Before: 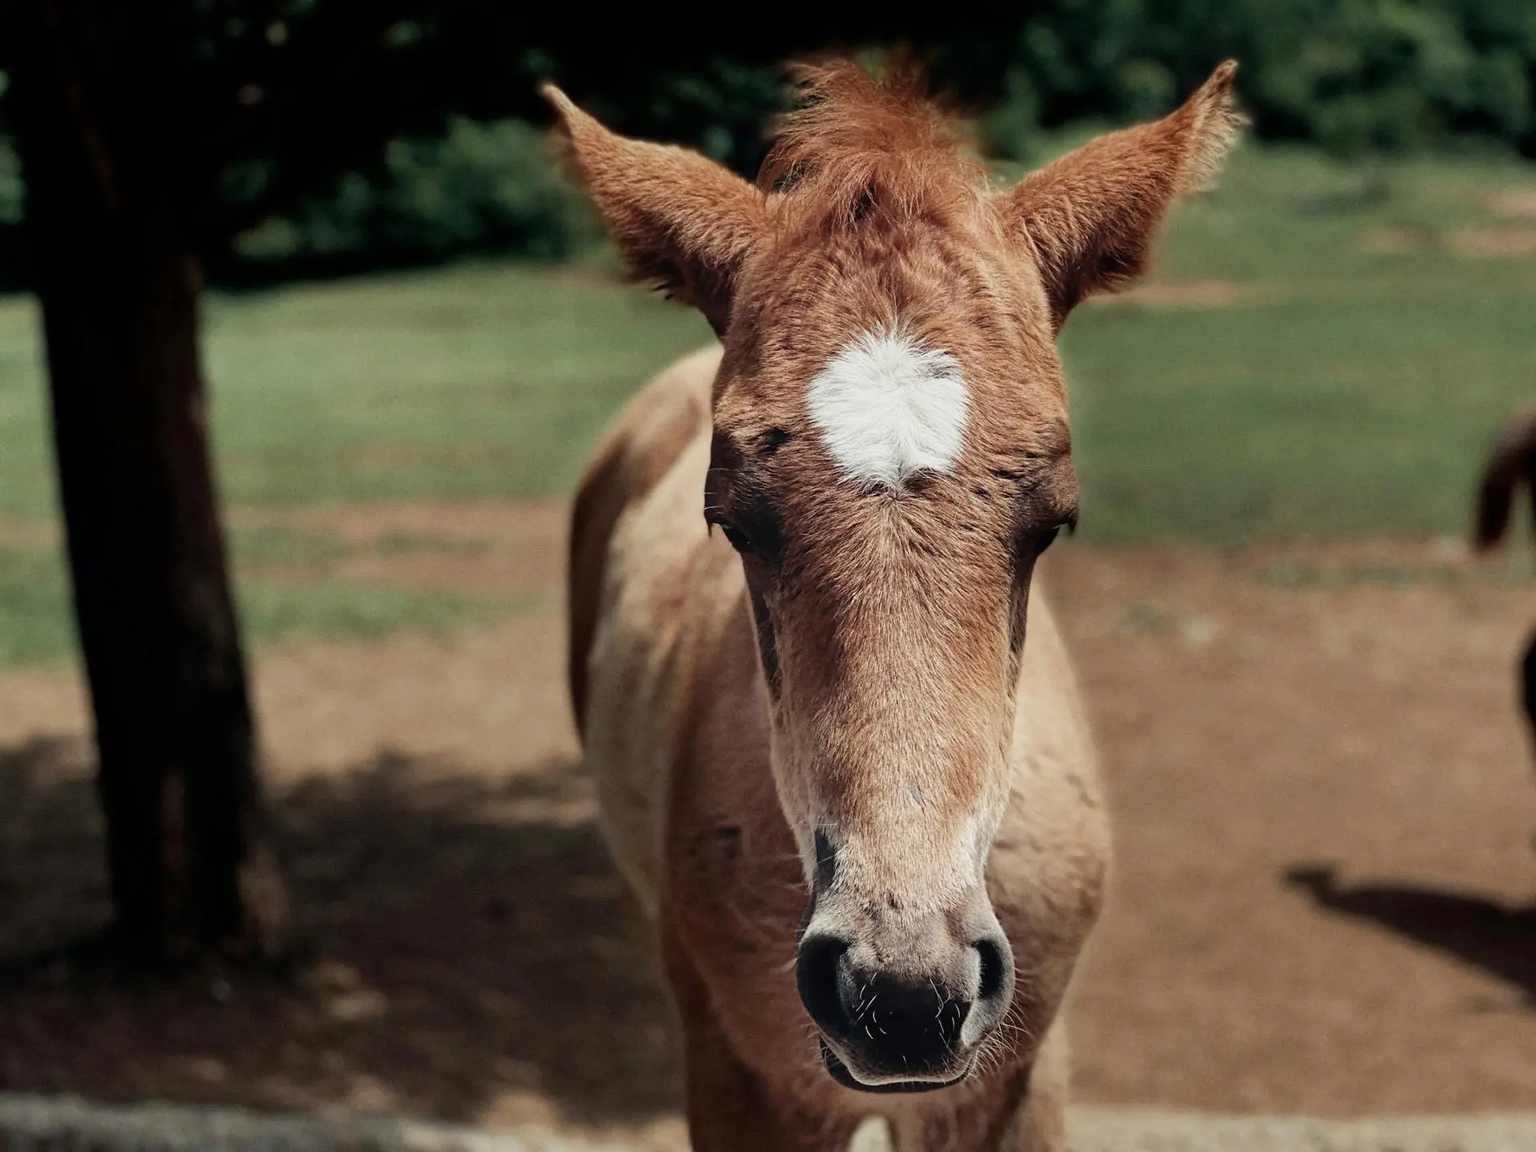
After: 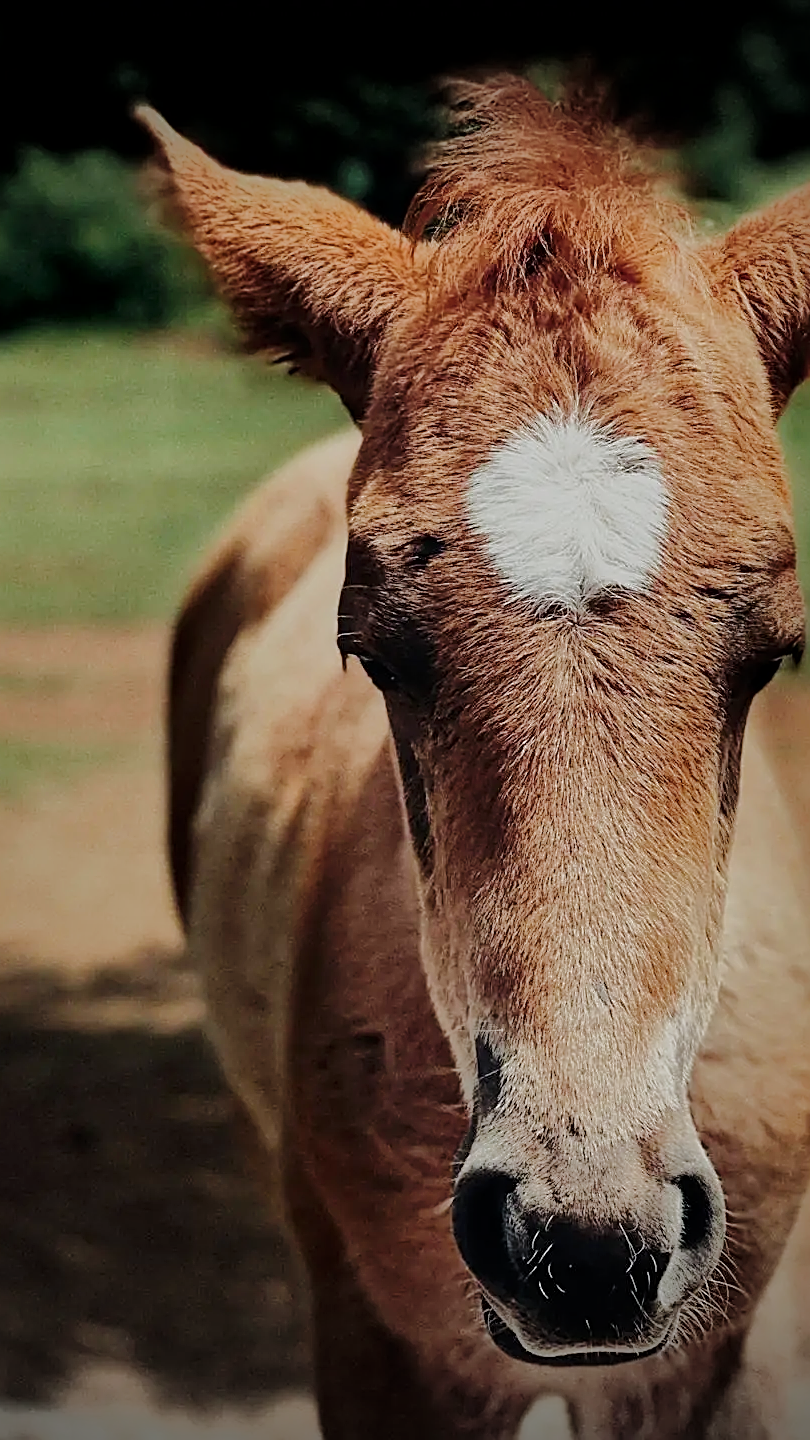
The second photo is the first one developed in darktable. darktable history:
shadows and highlights: shadows 38.19, highlights -75.94, highlights color adjustment 55.34%
vignetting: fall-off start 100.27%, width/height ratio 1.303, unbound false
crop: left 28.304%, right 29.486%
tone curve: curves: ch0 [(0, 0) (0.042, 0.023) (0.157, 0.114) (0.302, 0.308) (0.44, 0.507) (0.607, 0.705) (0.824, 0.882) (1, 0.965)]; ch1 [(0, 0) (0.339, 0.334) (0.445, 0.419) (0.476, 0.454) (0.503, 0.501) (0.517, 0.513) (0.551, 0.567) (0.622, 0.662) (0.706, 0.741) (1, 1)]; ch2 [(0, 0) (0.327, 0.318) (0.417, 0.426) (0.46, 0.453) (0.502, 0.5) (0.514, 0.524) (0.547, 0.572) (0.615, 0.656) (0.717, 0.778) (1, 1)], preserve colors none
sharpen: amount 0.89
exposure: black level correction 0.001, exposure -0.197 EV, compensate highlight preservation false
contrast brightness saturation: contrast 0.099, brightness 0.011, saturation 0.016
